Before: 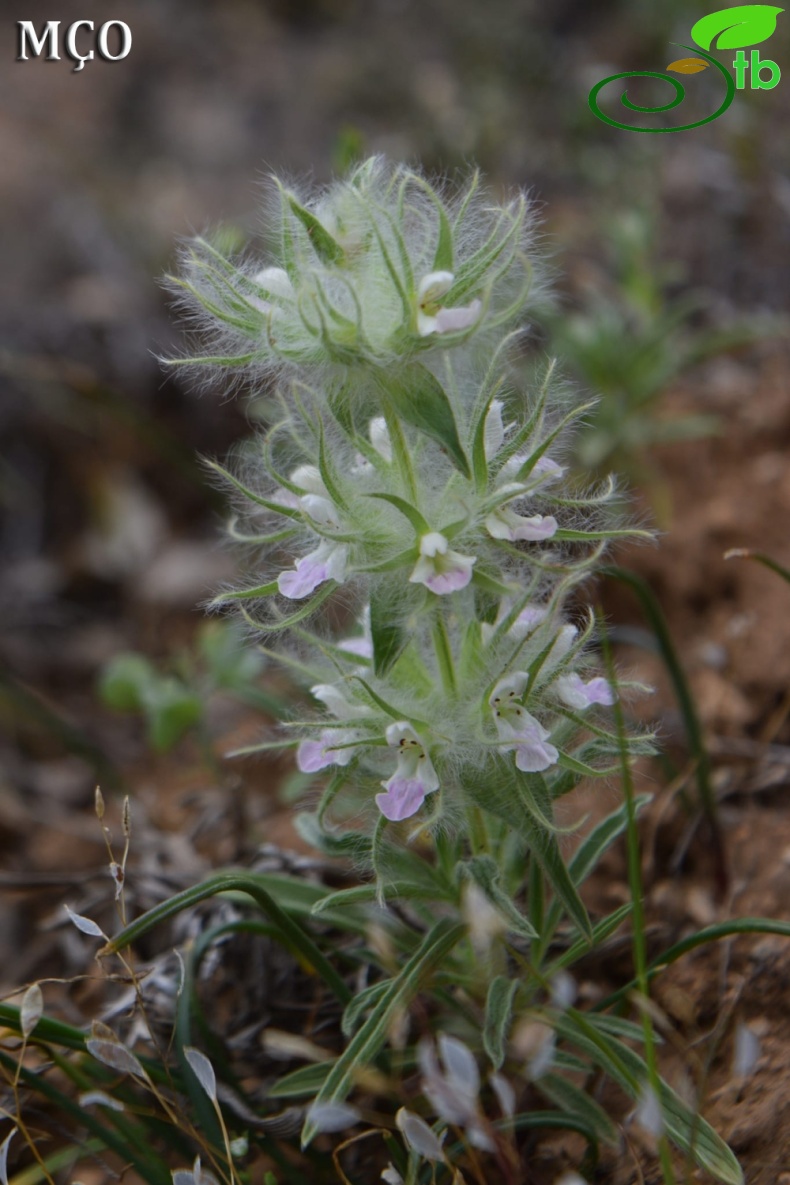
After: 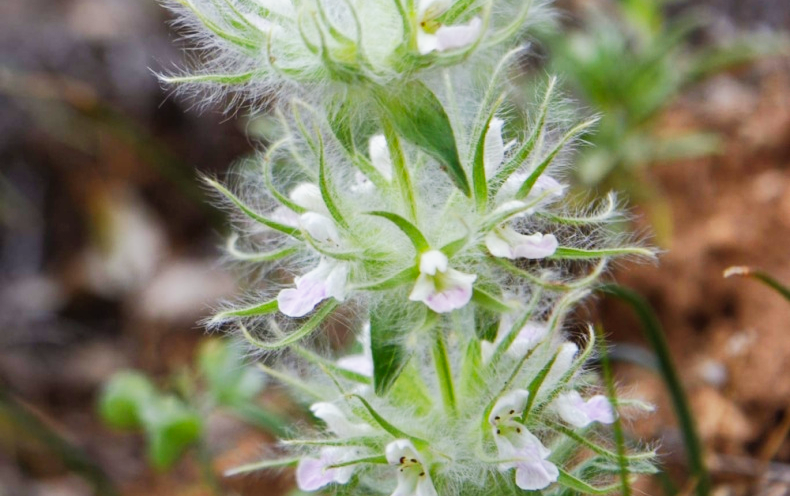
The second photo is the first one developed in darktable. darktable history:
crop and rotate: top 23.84%, bottom 34.294%
base curve: curves: ch0 [(0, 0) (0.007, 0.004) (0.027, 0.03) (0.046, 0.07) (0.207, 0.54) (0.442, 0.872) (0.673, 0.972) (1, 1)], preserve colors none
shadows and highlights: on, module defaults
